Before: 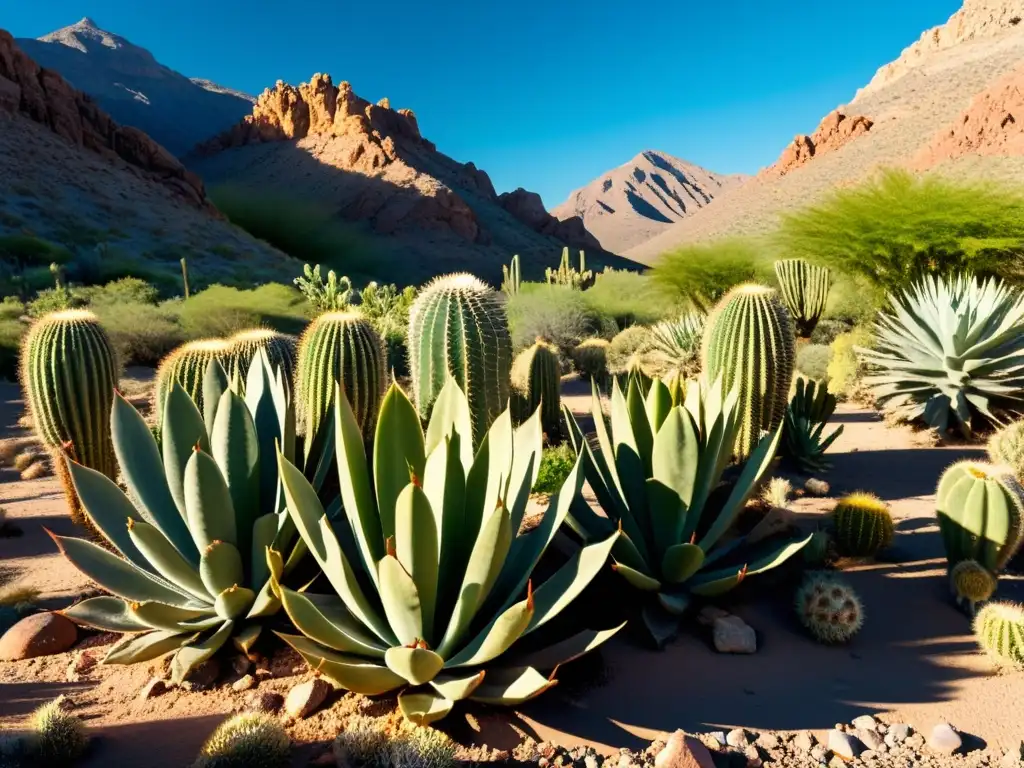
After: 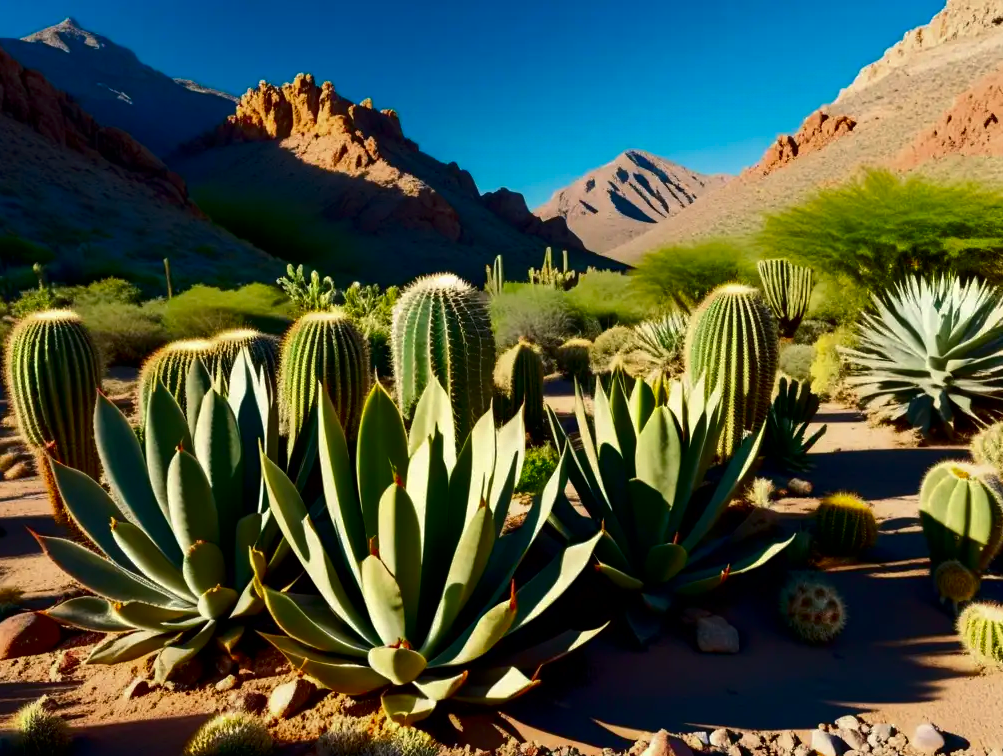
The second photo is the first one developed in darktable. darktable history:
crop: left 1.727%, right 0.275%, bottom 1.529%
shadows and highlights: shadows 8.94, white point adjustment 0.872, highlights -38.99, highlights color adjustment 46.02%
contrast brightness saturation: brightness -0.254, saturation 0.2
